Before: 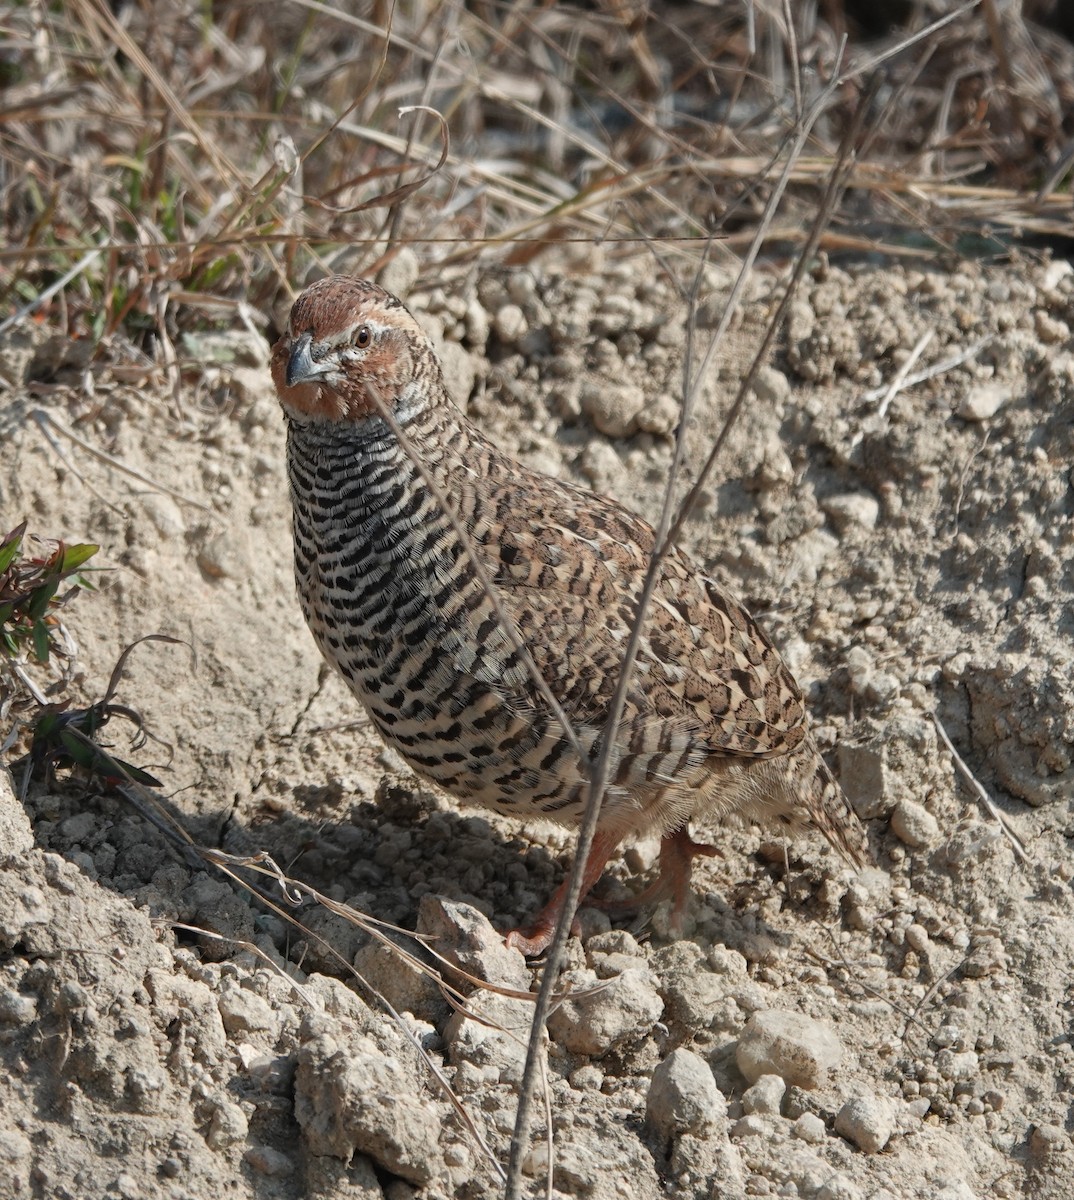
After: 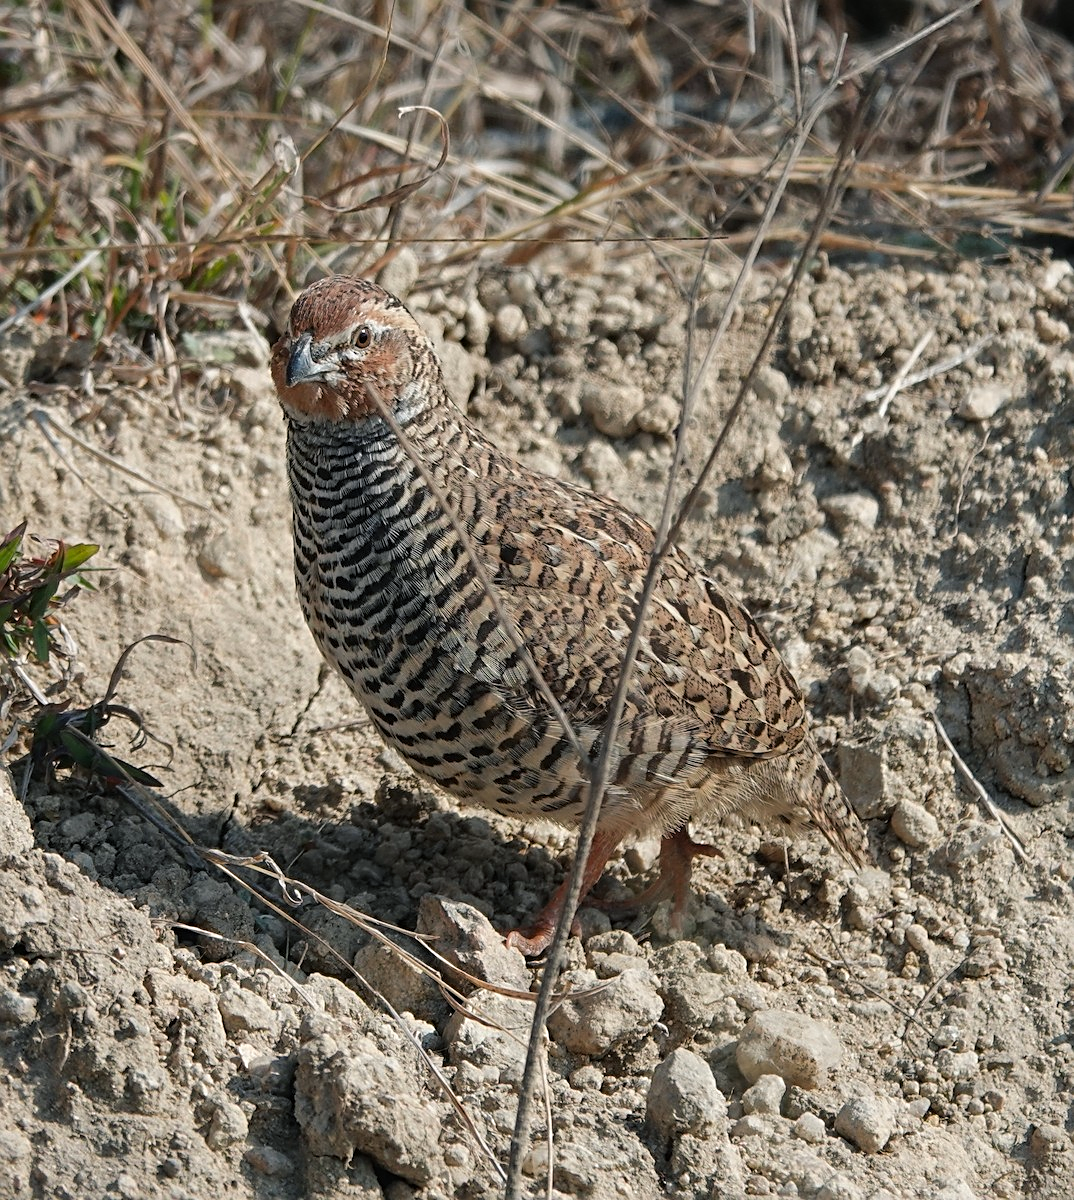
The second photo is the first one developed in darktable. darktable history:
color balance rgb: shadows lift › chroma 2.007%, shadows lift › hue 221.5°, power › luminance -8.976%, perceptual saturation grading › global saturation 0.613%, perceptual brilliance grading › mid-tones 10.2%, perceptual brilliance grading › shadows 14.926%, global vibrance 20%
sharpen: on, module defaults
